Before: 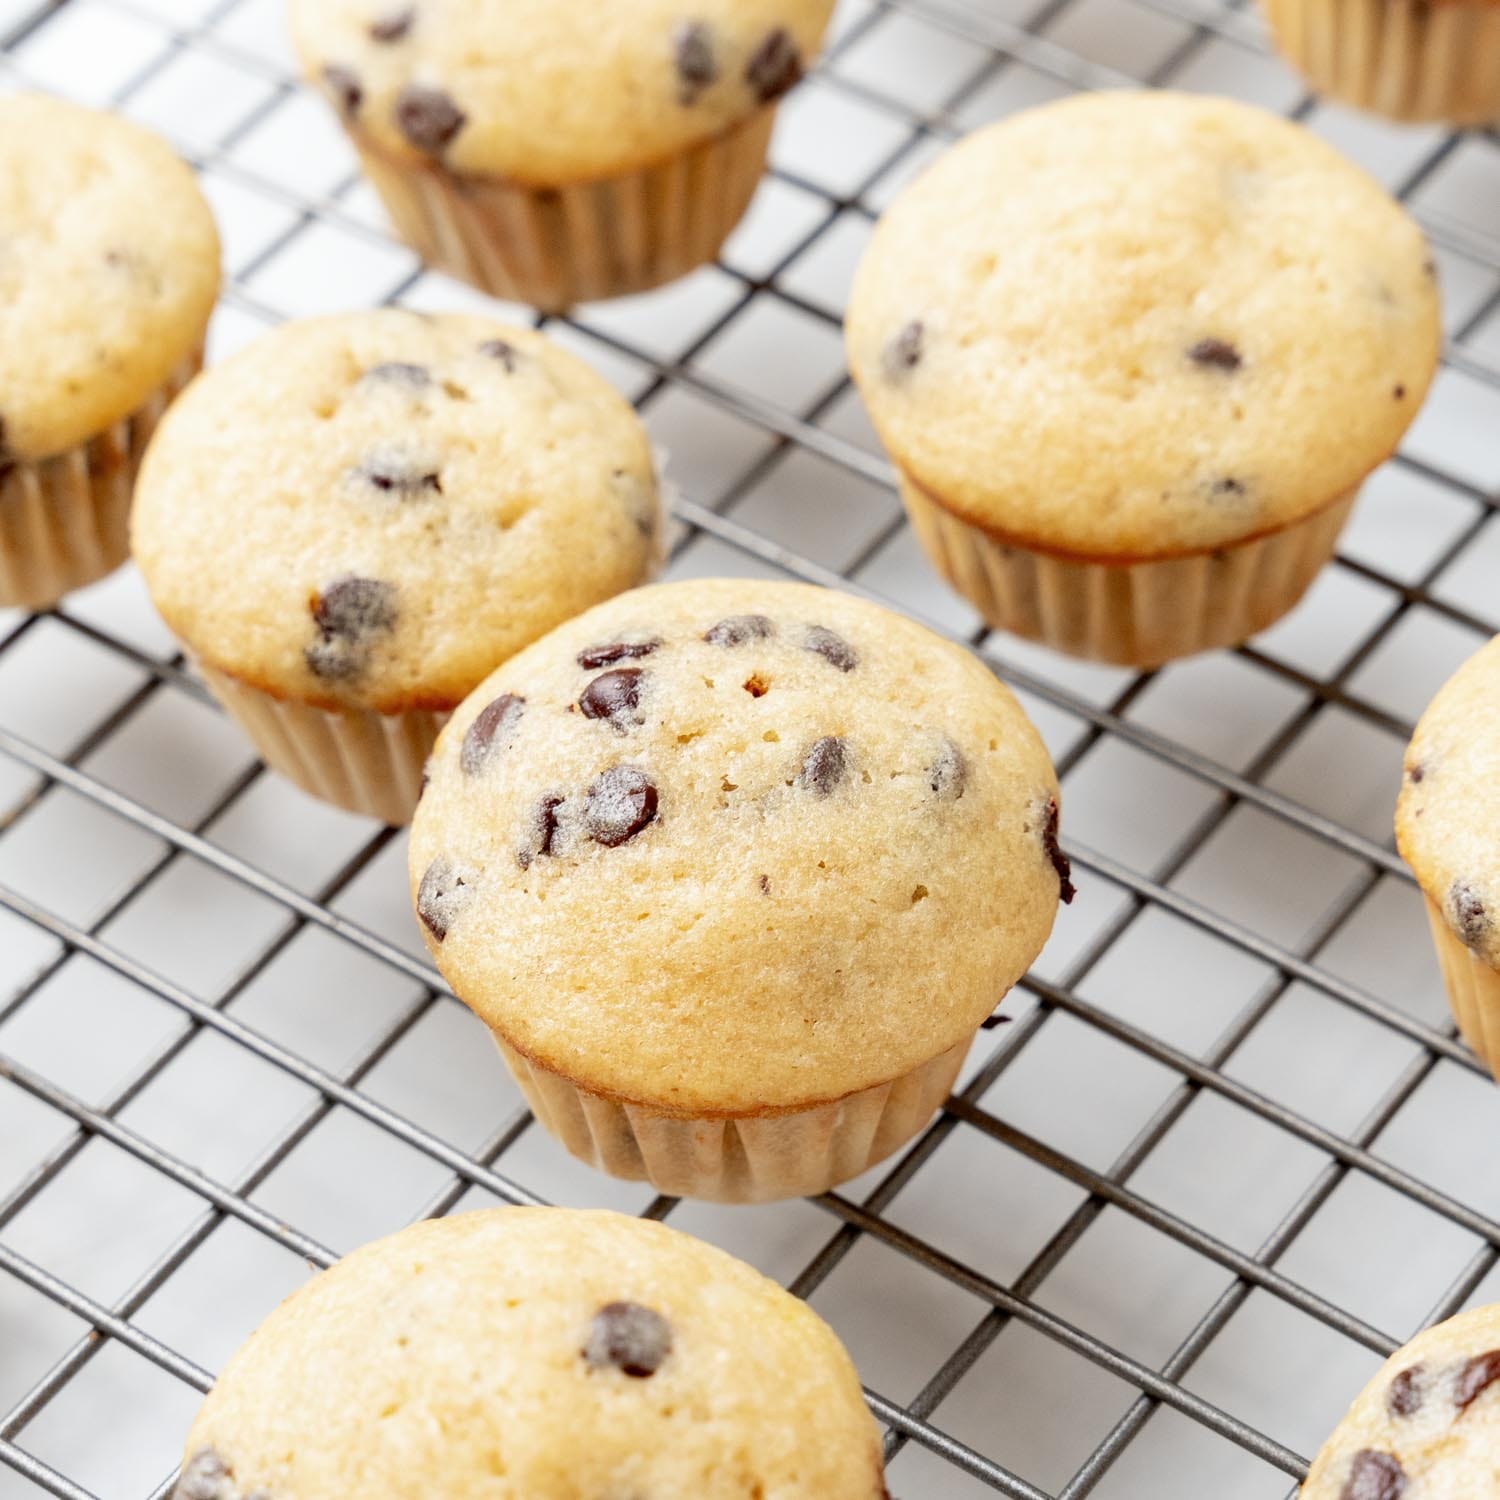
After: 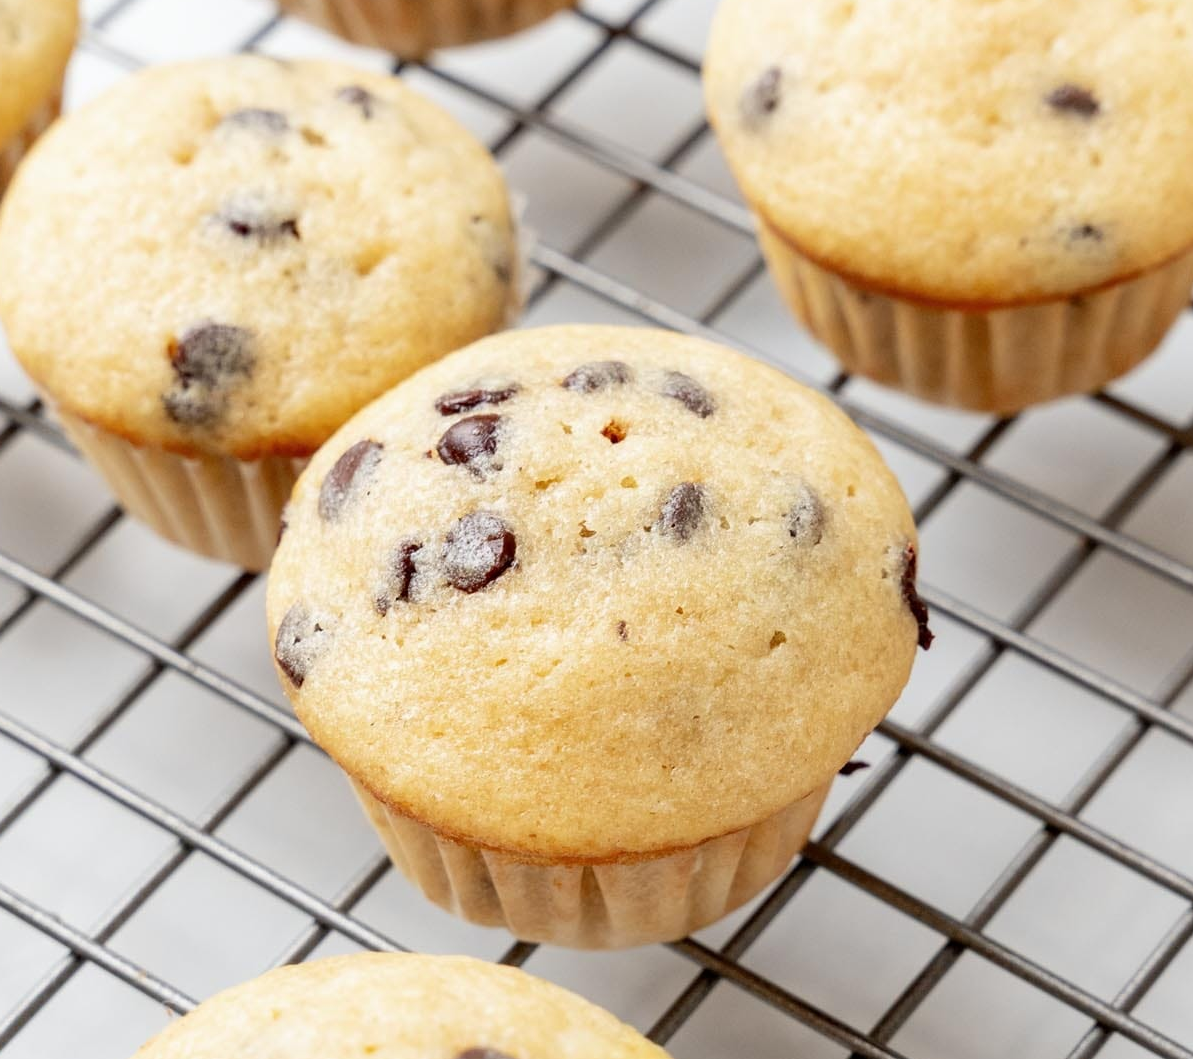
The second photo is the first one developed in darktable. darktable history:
crop: left 9.501%, top 16.935%, right 10.929%, bottom 12.406%
